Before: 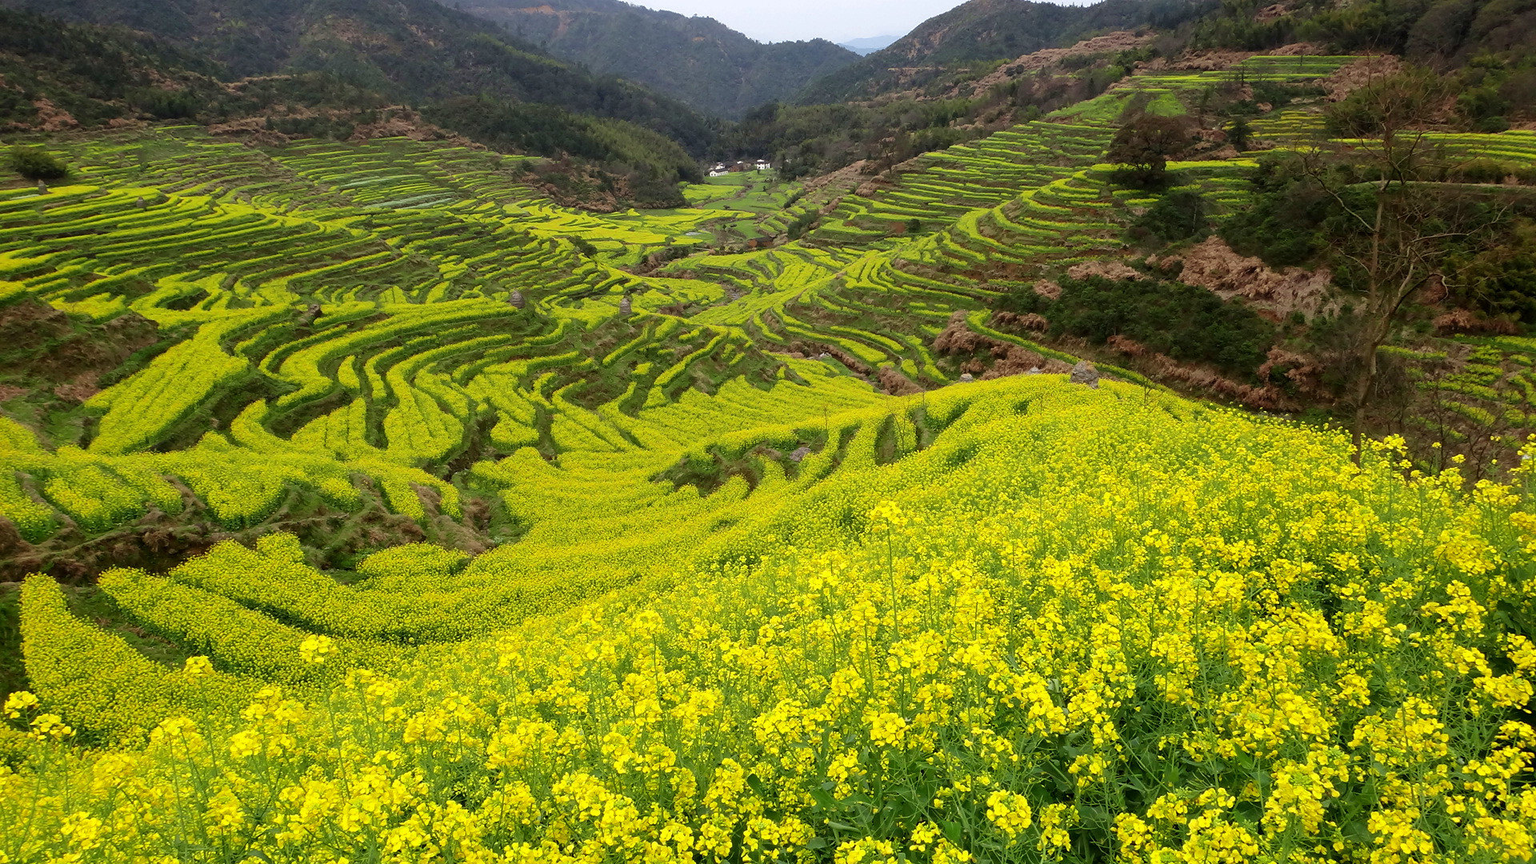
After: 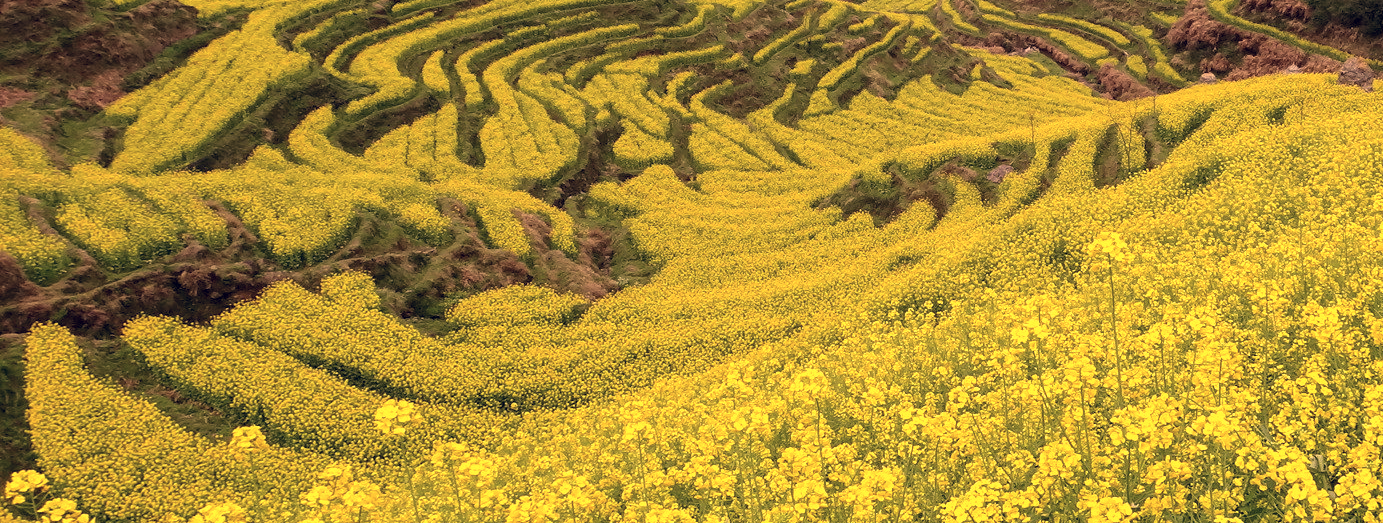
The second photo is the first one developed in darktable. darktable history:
crop: top 36.498%, right 27.964%, bottom 14.995%
white balance: red 1.127, blue 0.943
local contrast: highlights 100%, shadows 100%, detail 120%, midtone range 0.2
color correction: highlights a* 19.59, highlights b* 27.49, shadows a* 3.46, shadows b* -17.28, saturation 0.73
